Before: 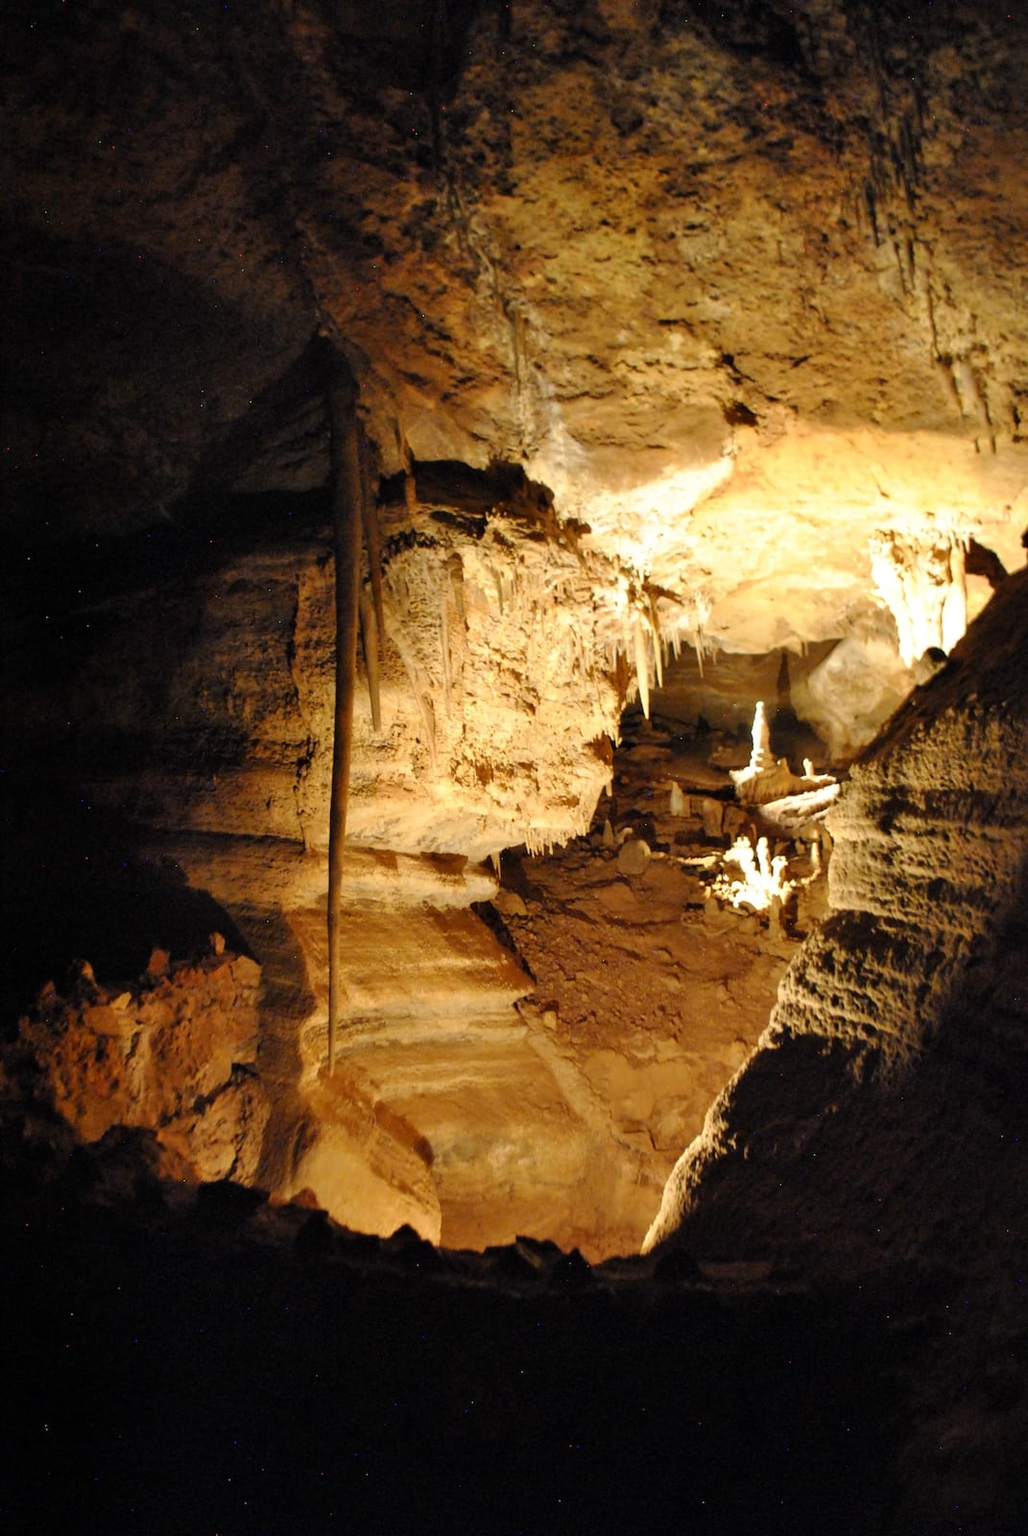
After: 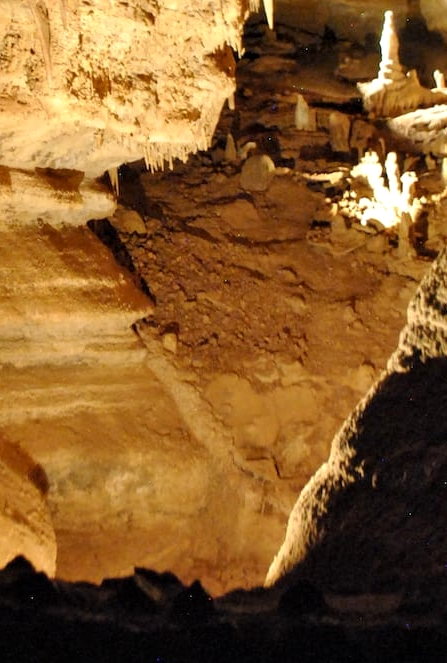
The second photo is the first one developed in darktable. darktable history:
local contrast: highlights 104%, shadows 101%, detail 119%, midtone range 0.2
crop: left 37.657%, top 45.061%, right 20.515%, bottom 13.494%
color calibration: illuminant same as pipeline (D50), adaptation XYZ, x 0.346, y 0.358, temperature 5008.54 K, clip negative RGB from gamut false
